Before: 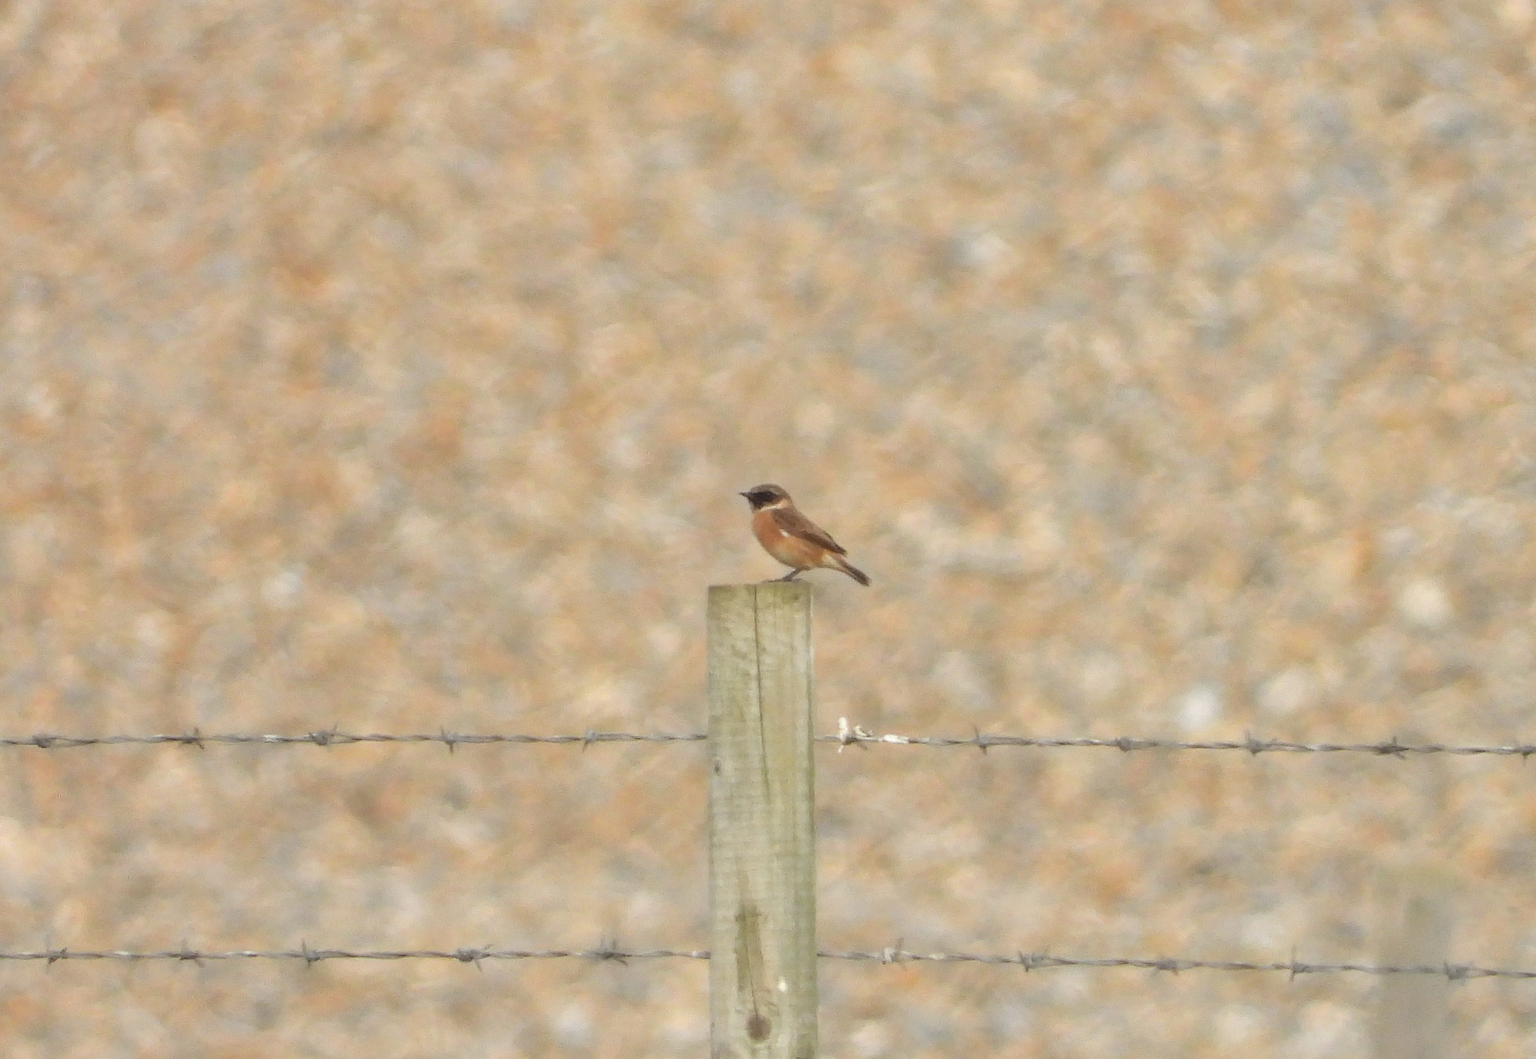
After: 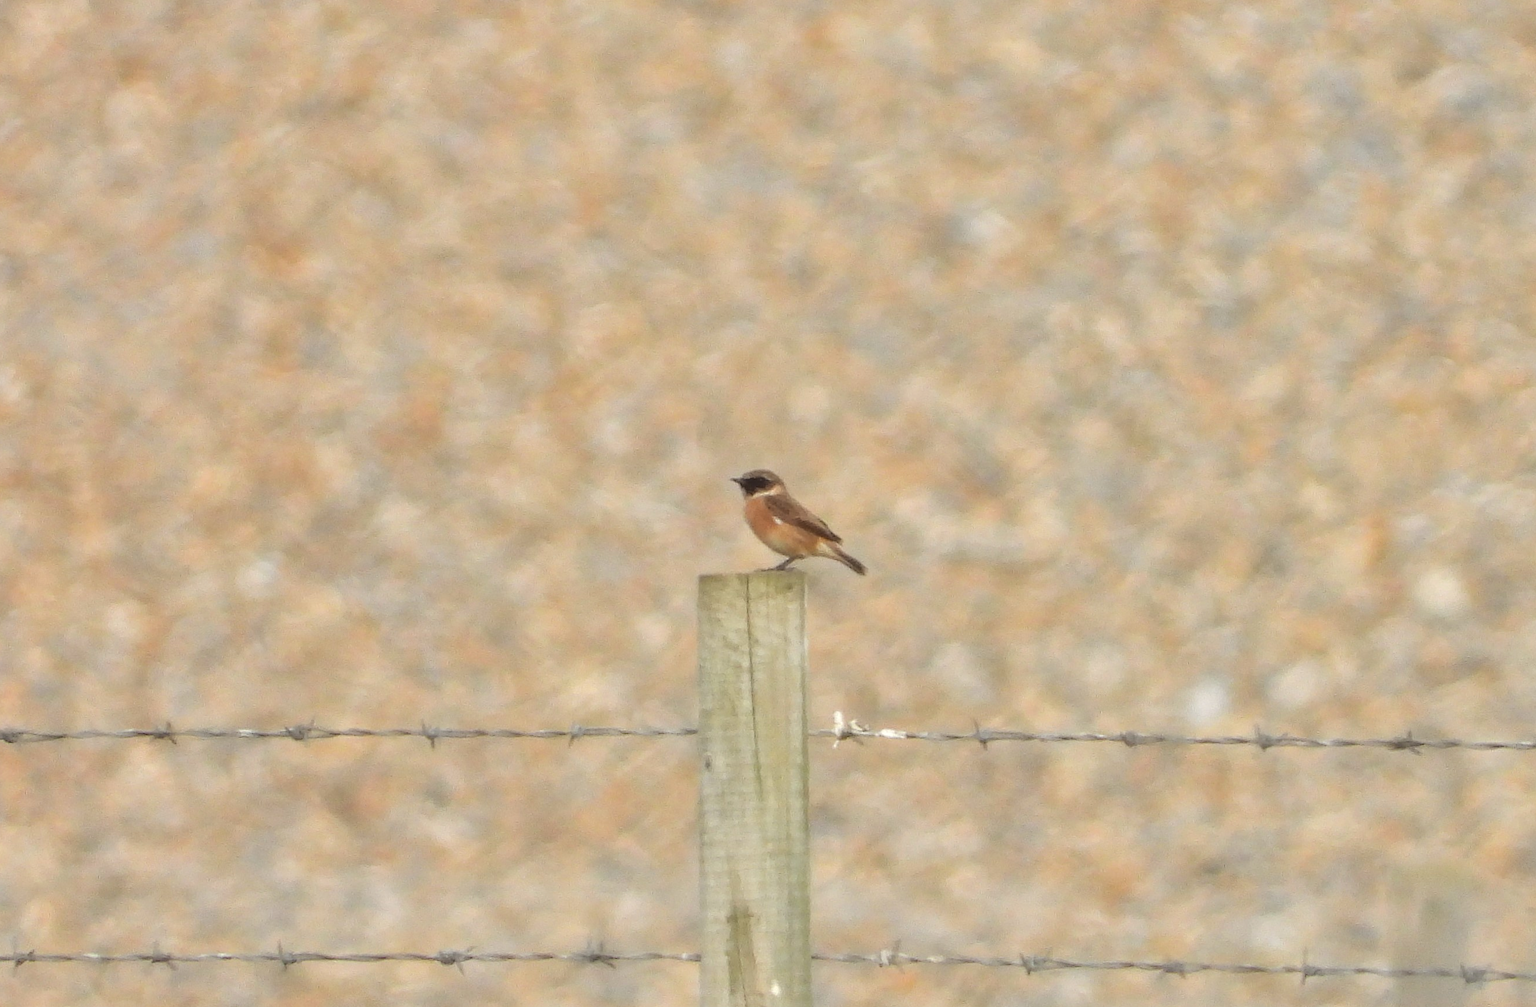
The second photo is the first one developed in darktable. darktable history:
crop: left 2.201%, top 2.928%, right 1.242%, bottom 4.894%
tone equalizer: -7 EV -0.632 EV, -6 EV 1.04 EV, -5 EV -0.455 EV, -4 EV 0.46 EV, -3 EV 0.441 EV, -2 EV 0.15 EV, -1 EV -0.159 EV, +0 EV -0.411 EV
